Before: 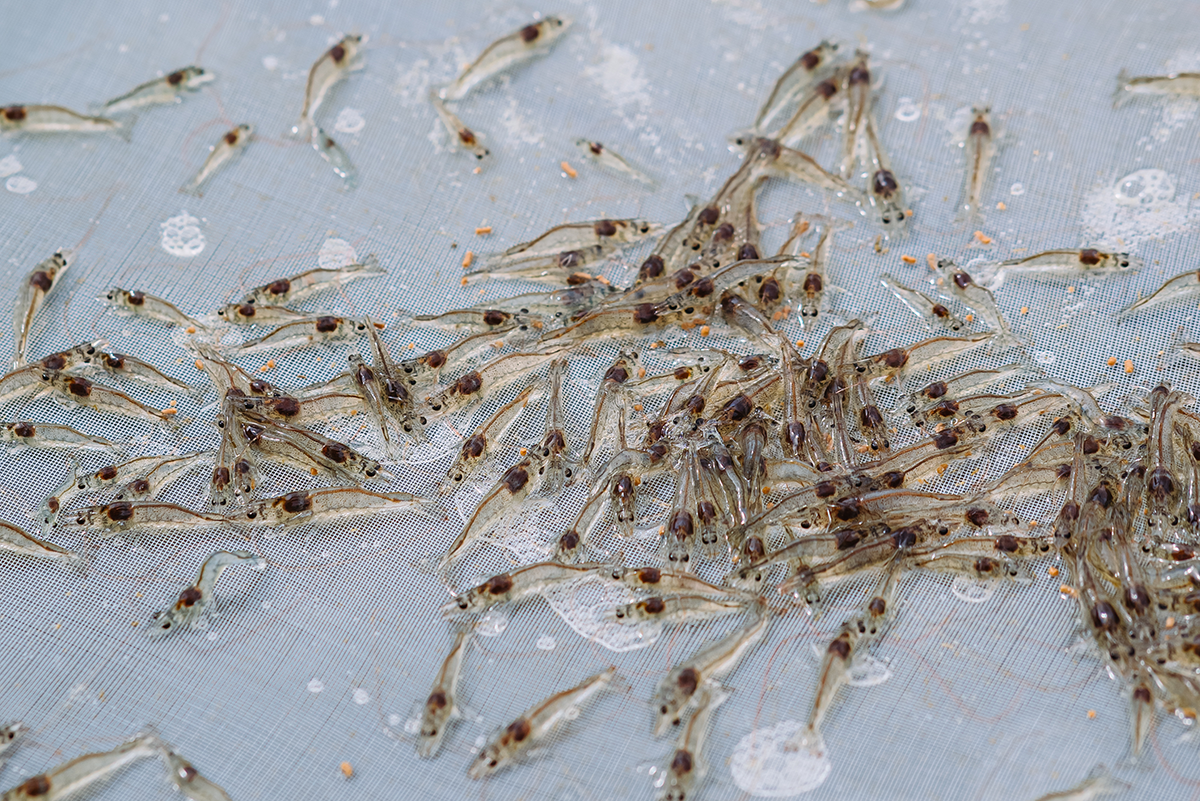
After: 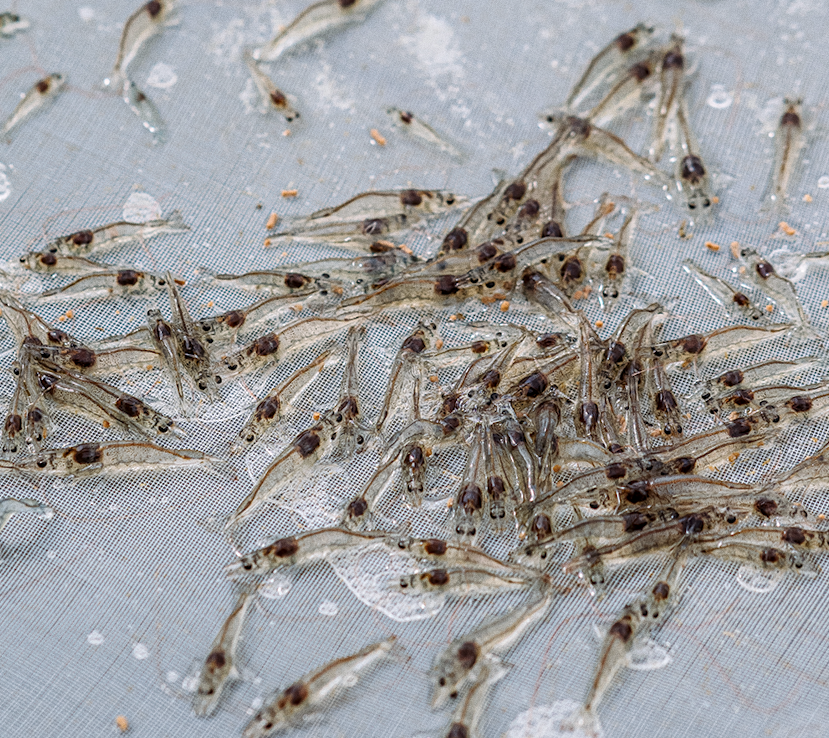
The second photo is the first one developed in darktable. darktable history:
color correction: saturation 0.8
crop and rotate: angle -3.27°, left 14.277%, top 0.028%, right 10.766%, bottom 0.028%
local contrast: on, module defaults
grain: coarseness 7.08 ISO, strength 21.67%, mid-tones bias 59.58%
